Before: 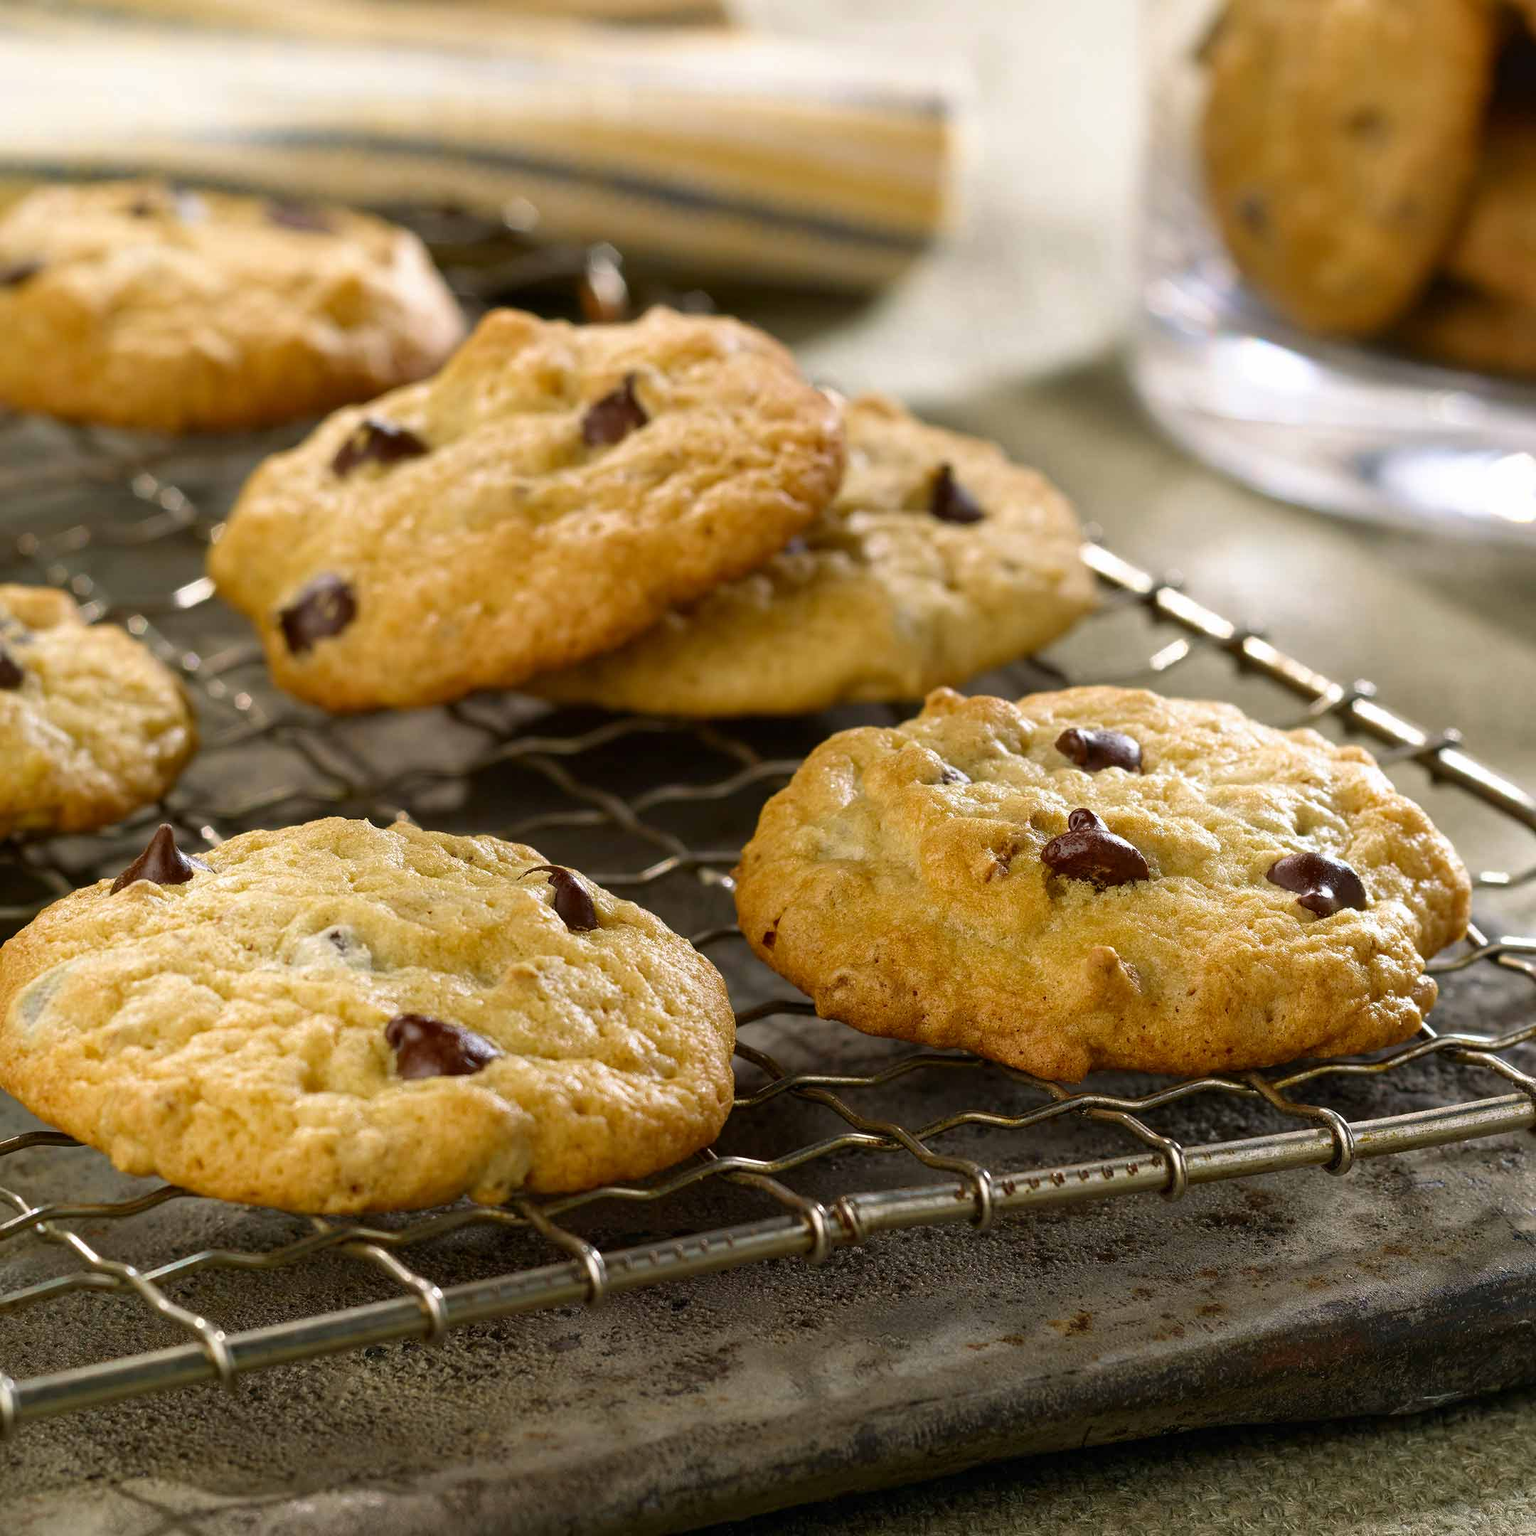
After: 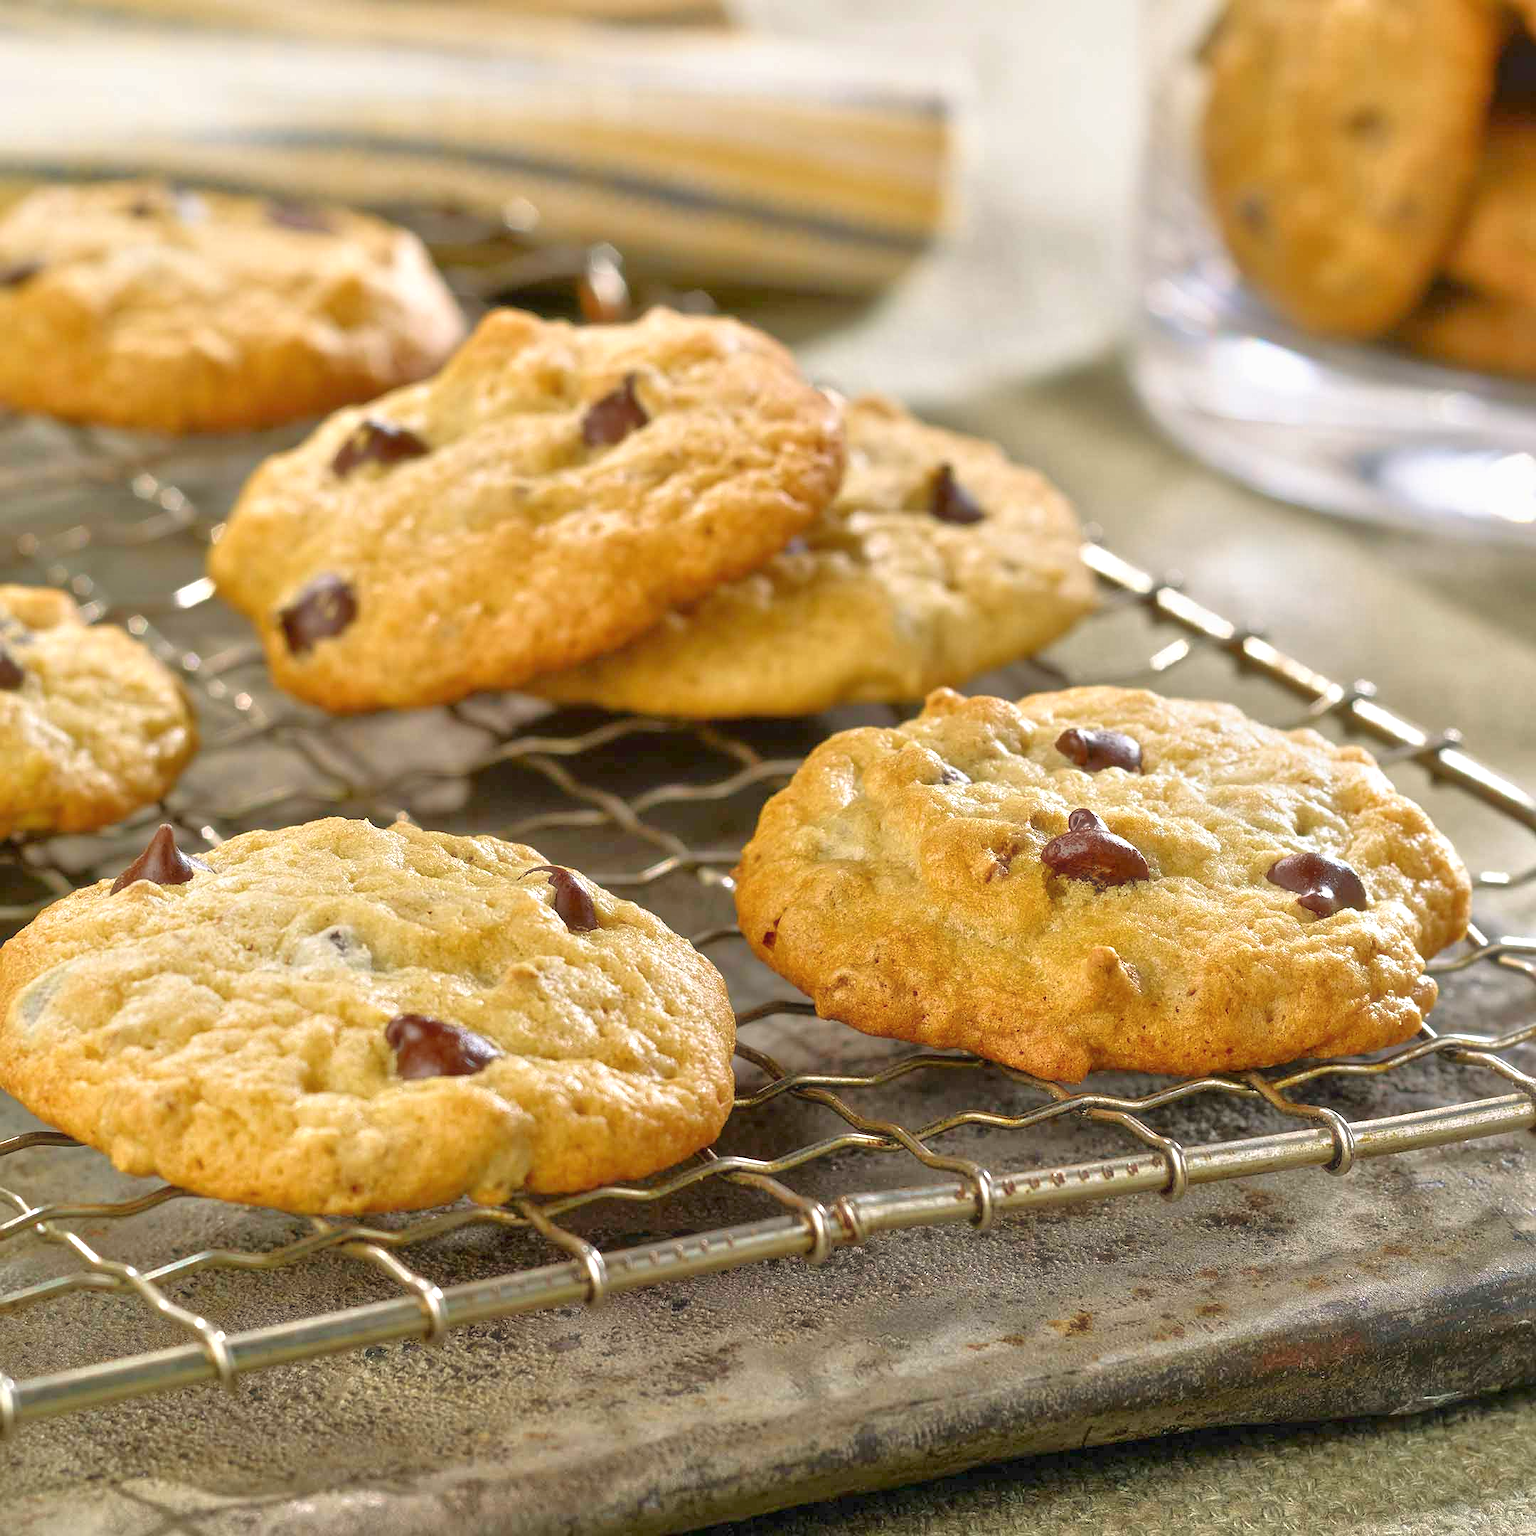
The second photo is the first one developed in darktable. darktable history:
sharpen: radius 1.315, amount 0.299, threshold 0.166
tone equalizer: -8 EV 1.99 EV, -7 EV 1.97 EV, -6 EV 1.98 EV, -5 EV 1.99 EV, -4 EV 1.96 EV, -3 EV 1.48 EV, -2 EV 0.975 EV, -1 EV 0.48 EV
haze removal: strength -0.095, compatibility mode true, adaptive false
